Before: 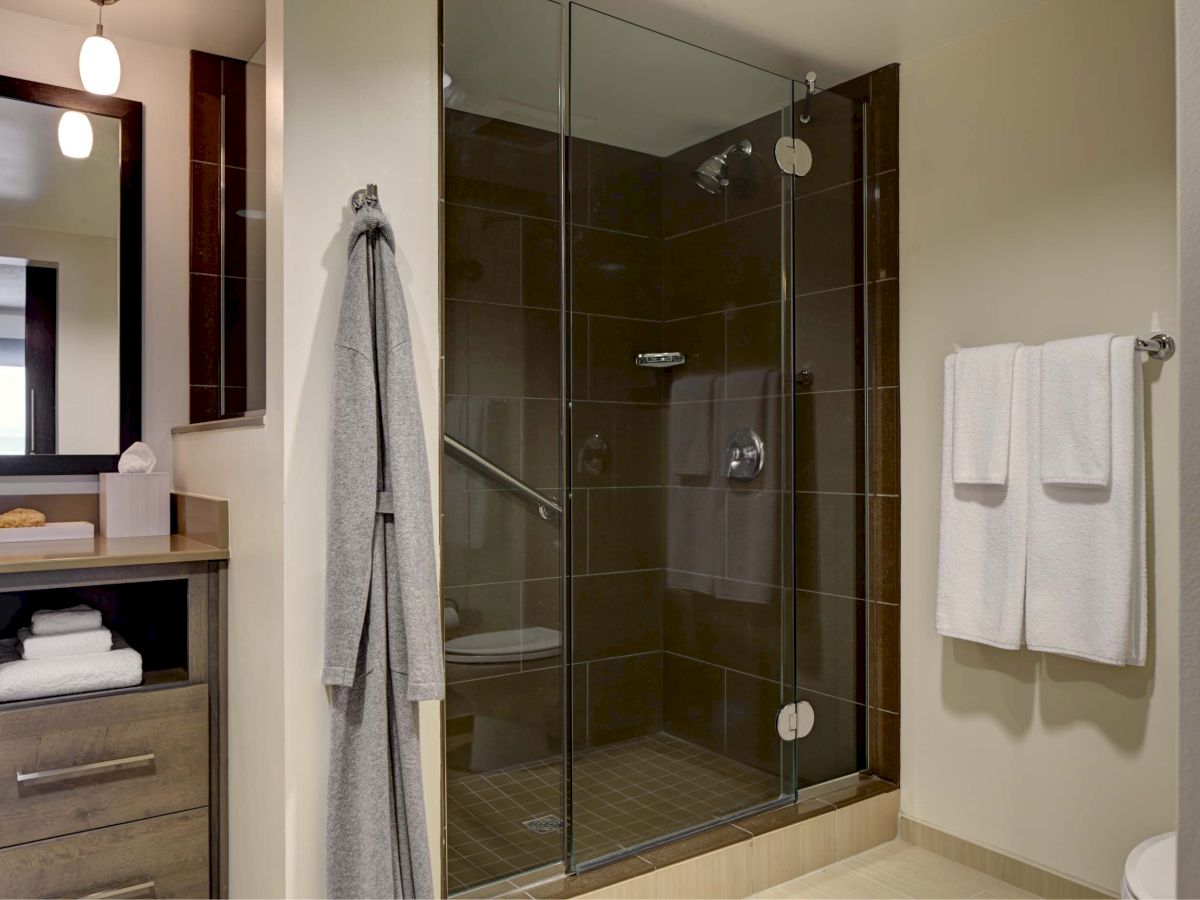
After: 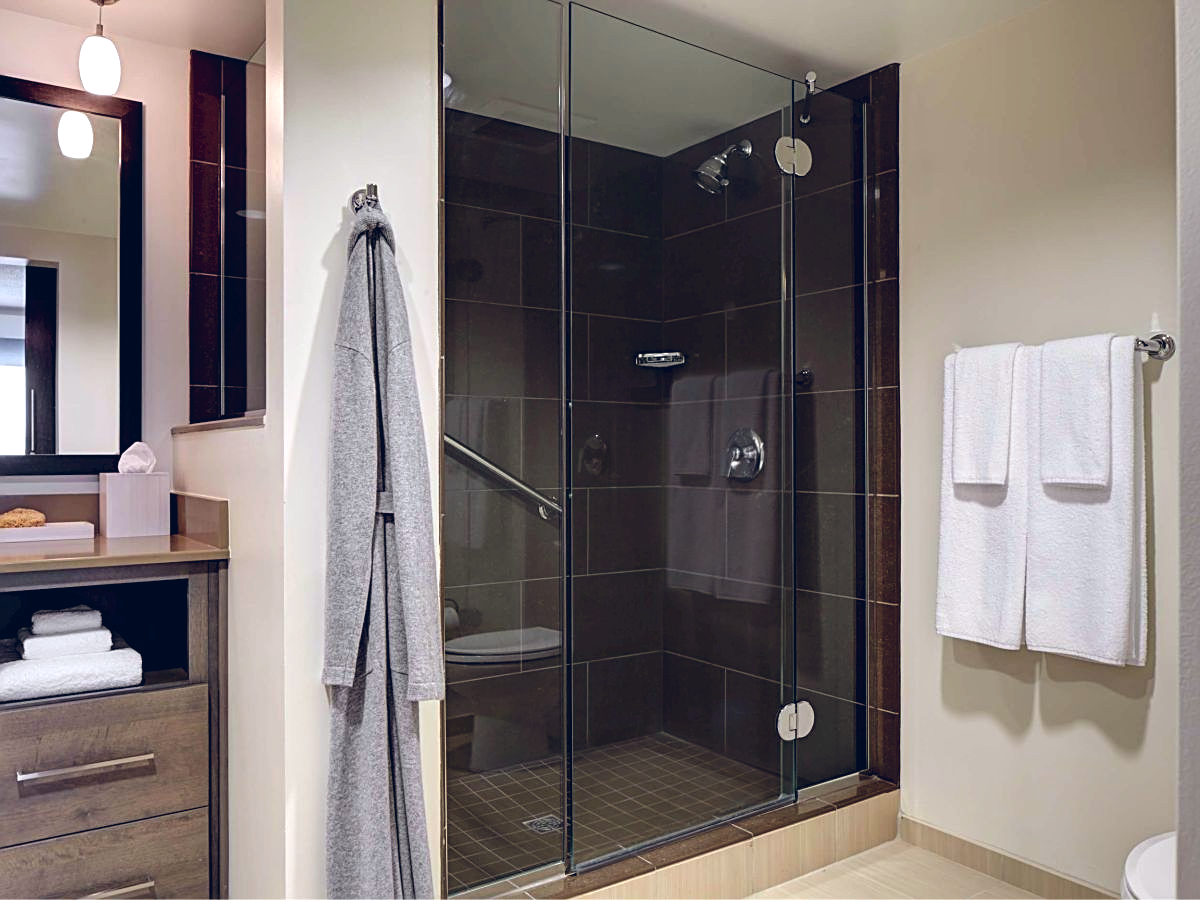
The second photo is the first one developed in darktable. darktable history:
color balance rgb: shadows lift › luminance -20.345%, power › chroma 0.322%, power › hue 23.11°, global offset › luminance 0.423%, global offset › chroma 0.206%, global offset › hue 255.01°, perceptual saturation grading › global saturation -0.009%, global vibrance 9.491%
tone equalizer: -8 EV -0.43 EV, -7 EV -0.384 EV, -6 EV -0.345 EV, -5 EV -0.218 EV, -3 EV 0.203 EV, -2 EV 0.348 EV, -1 EV 0.403 EV, +0 EV 0.427 EV
sharpen: on, module defaults
color calibration: output R [0.946, 0.065, -0.013, 0], output G [-0.246, 1.264, -0.017, 0], output B [0.046, -0.098, 1.05, 0], gray › normalize channels true, illuminant as shot in camera, x 0.358, y 0.373, temperature 4628.91 K, gamut compression 0.011
